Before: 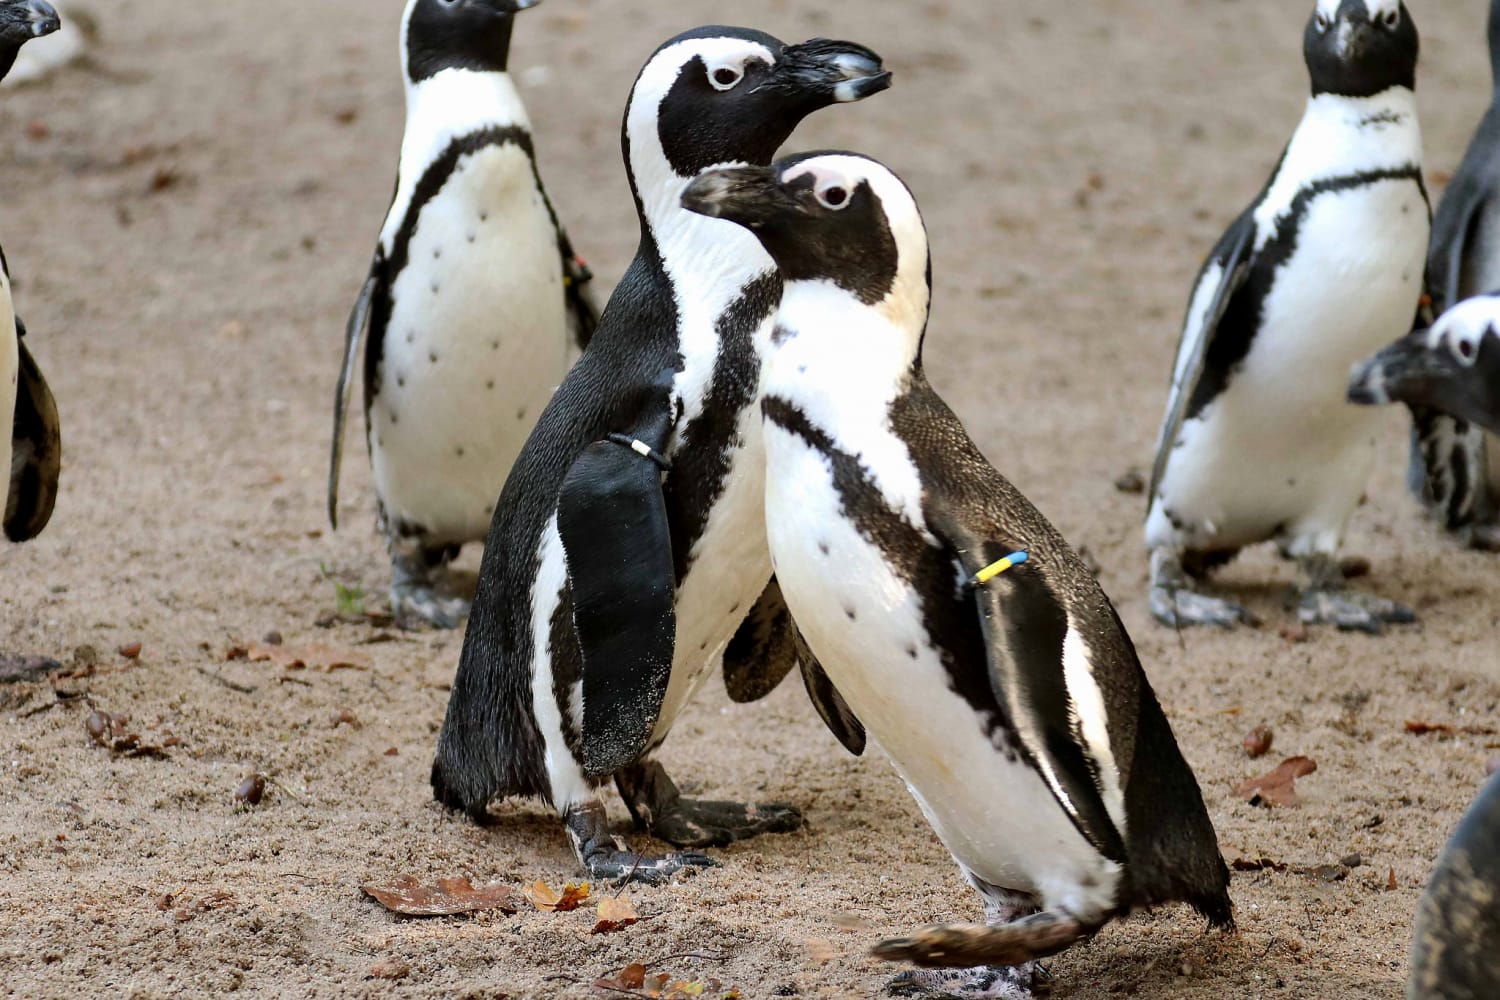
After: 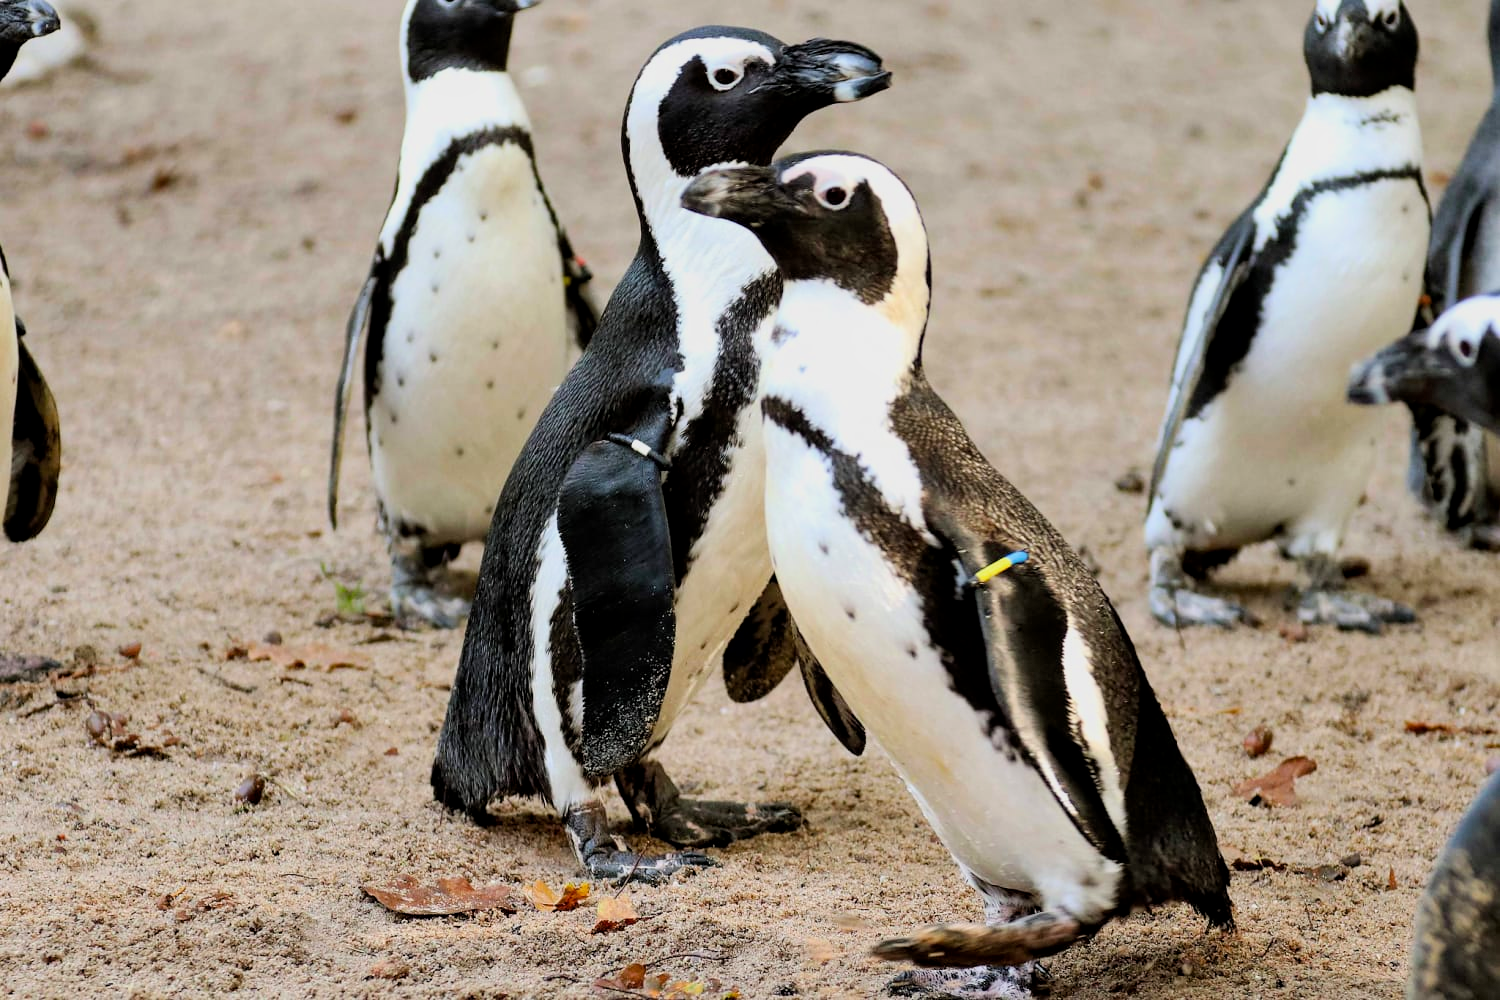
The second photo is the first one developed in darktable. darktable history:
filmic rgb: black relative exposure -8.01 EV, white relative exposure 4.06 EV, hardness 4.19, color science v6 (2022)
exposure: exposure 0.469 EV, compensate highlight preservation false
color balance rgb: perceptual saturation grading › global saturation 15.128%
local contrast: highlights 100%, shadows 98%, detail 119%, midtone range 0.2
